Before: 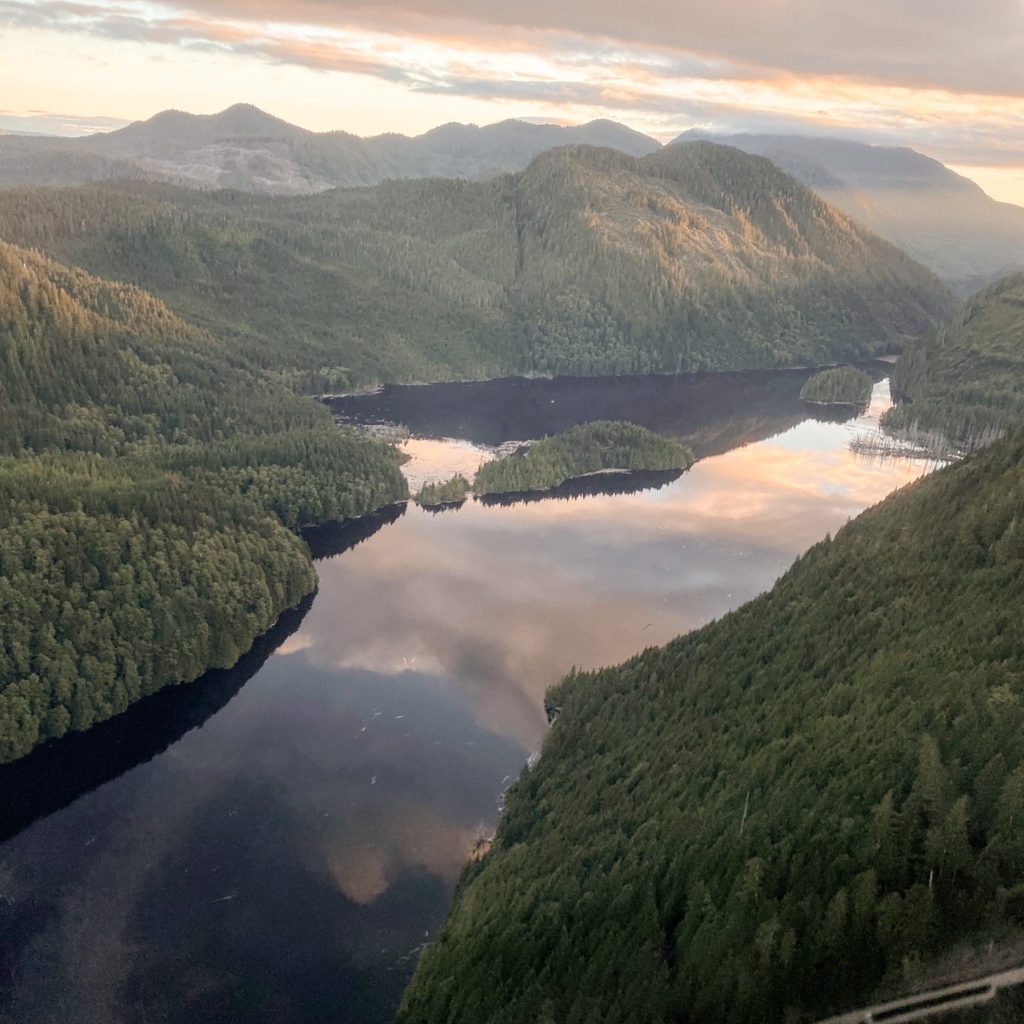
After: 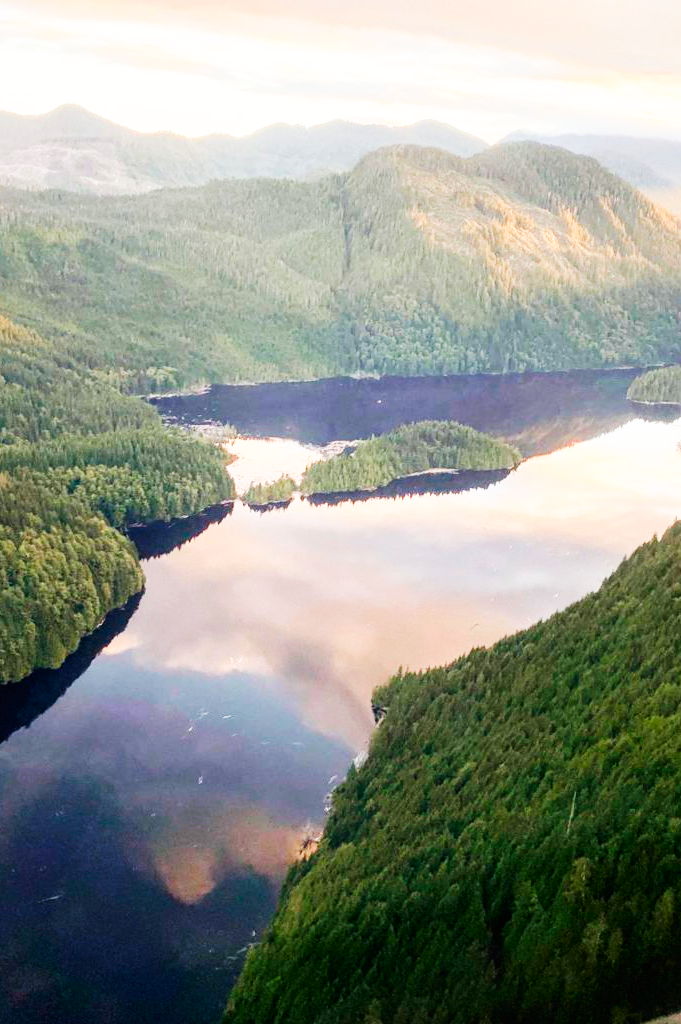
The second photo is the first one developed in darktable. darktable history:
color contrast: green-magenta contrast 1.69, blue-yellow contrast 1.49
crop: left 16.899%, right 16.556%
base curve: curves: ch0 [(0, 0) (0.007, 0.004) (0.027, 0.03) (0.046, 0.07) (0.207, 0.54) (0.442, 0.872) (0.673, 0.972) (1, 1)], preserve colors none
